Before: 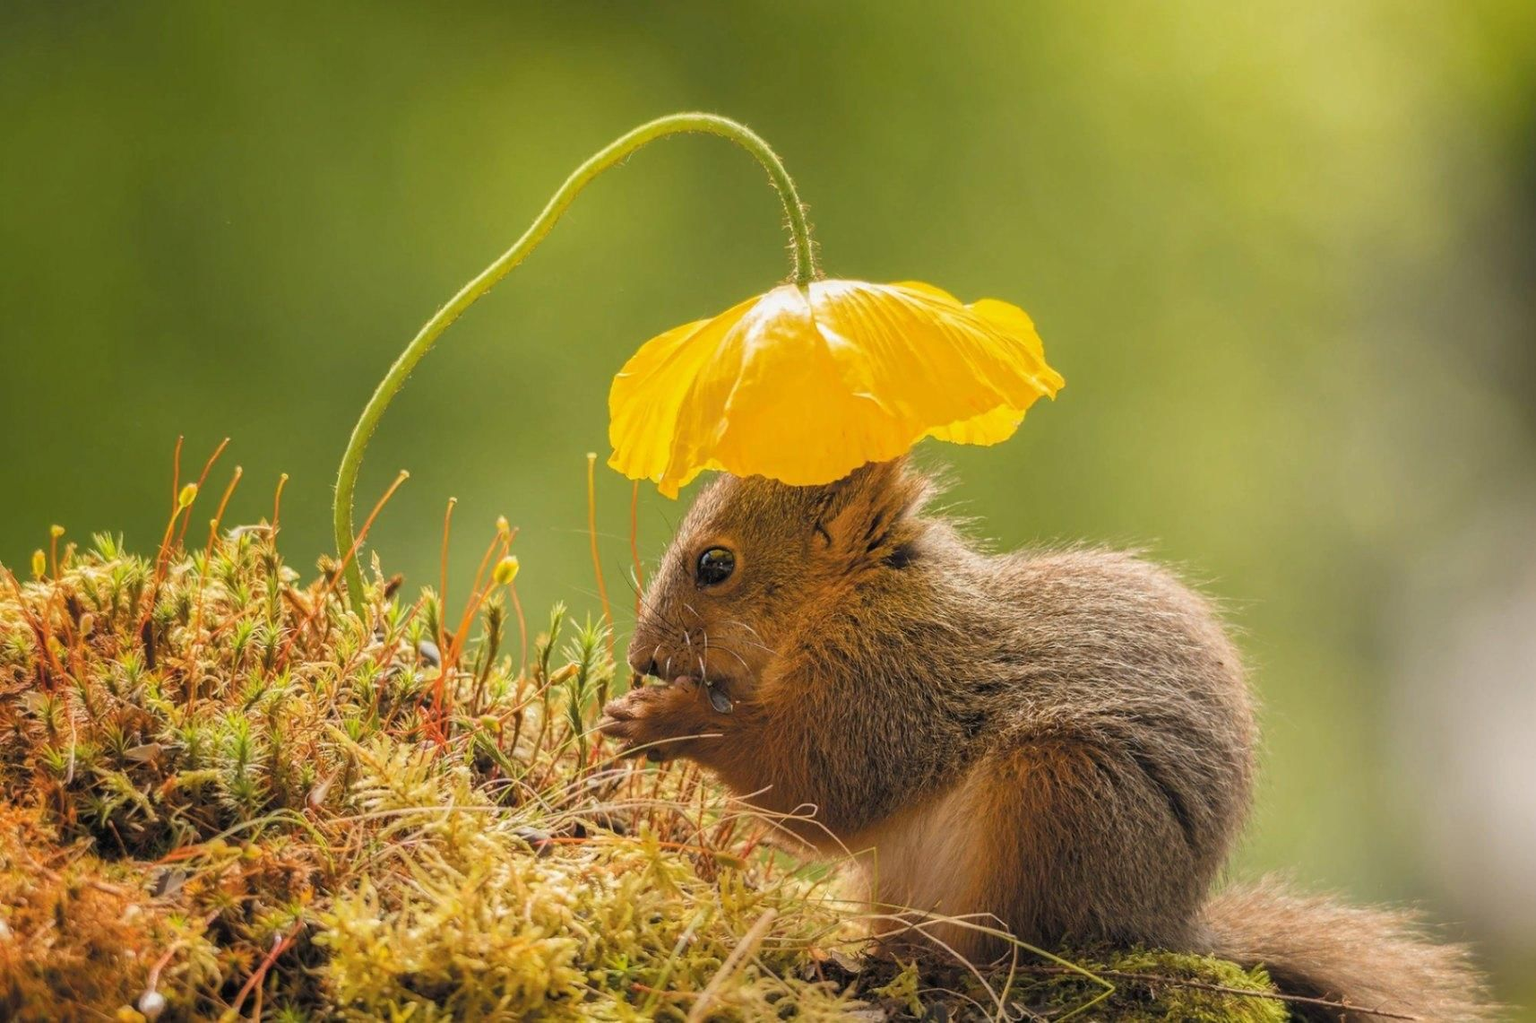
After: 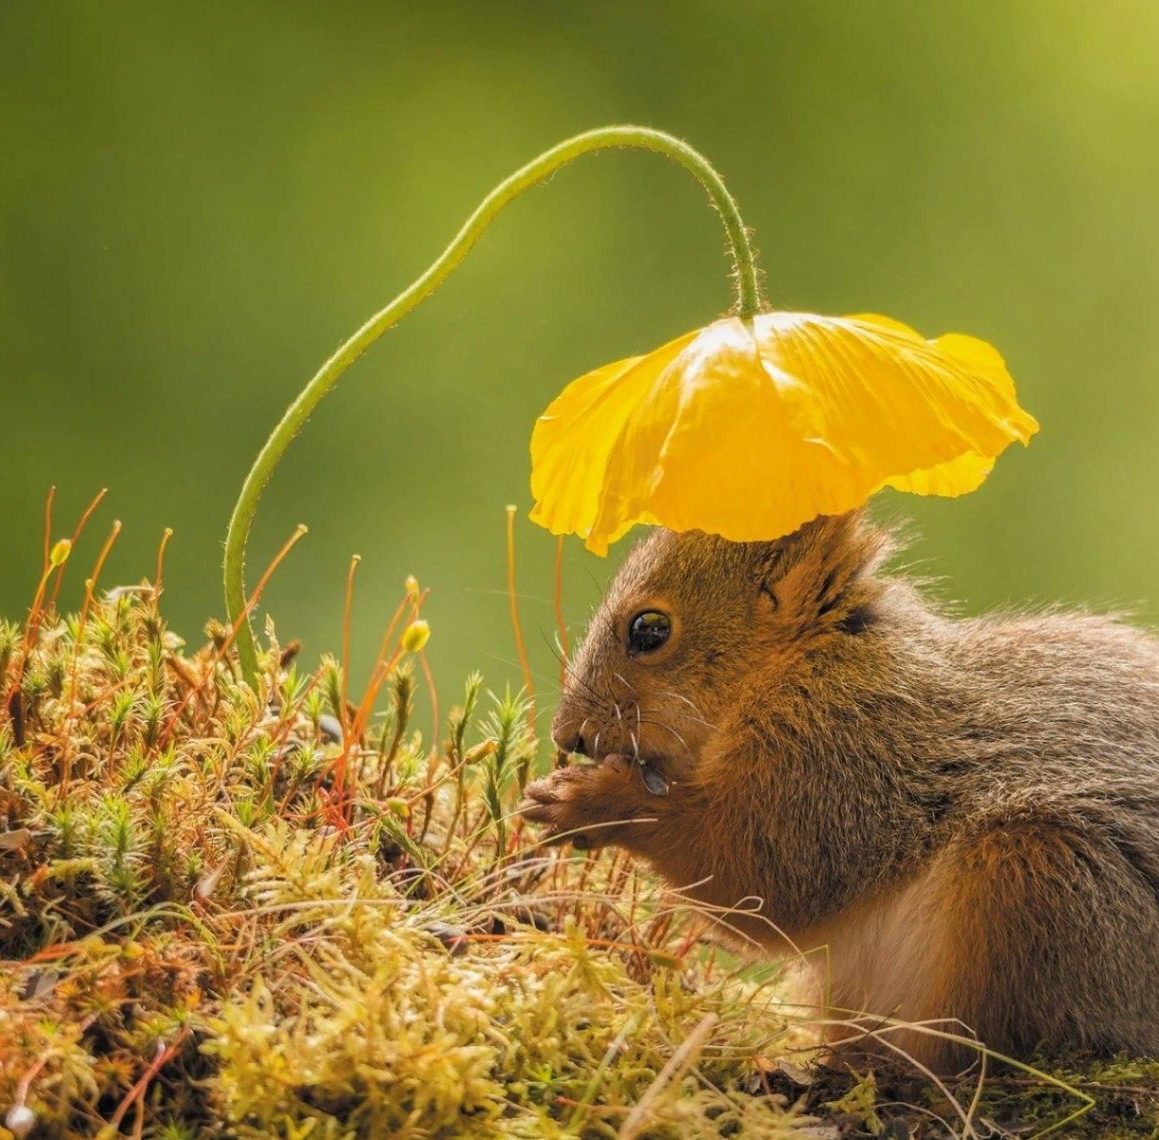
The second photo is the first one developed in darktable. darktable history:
crop and rotate: left 8.702%, right 23.626%
